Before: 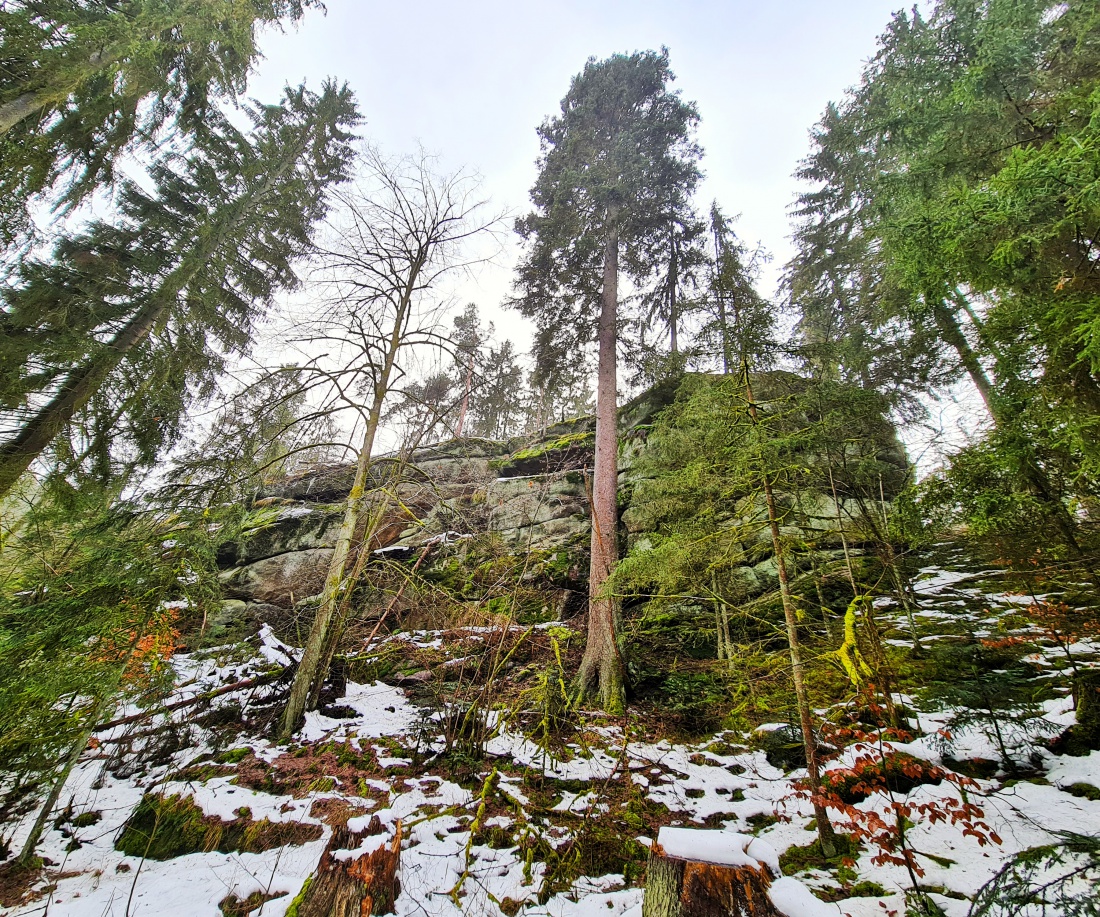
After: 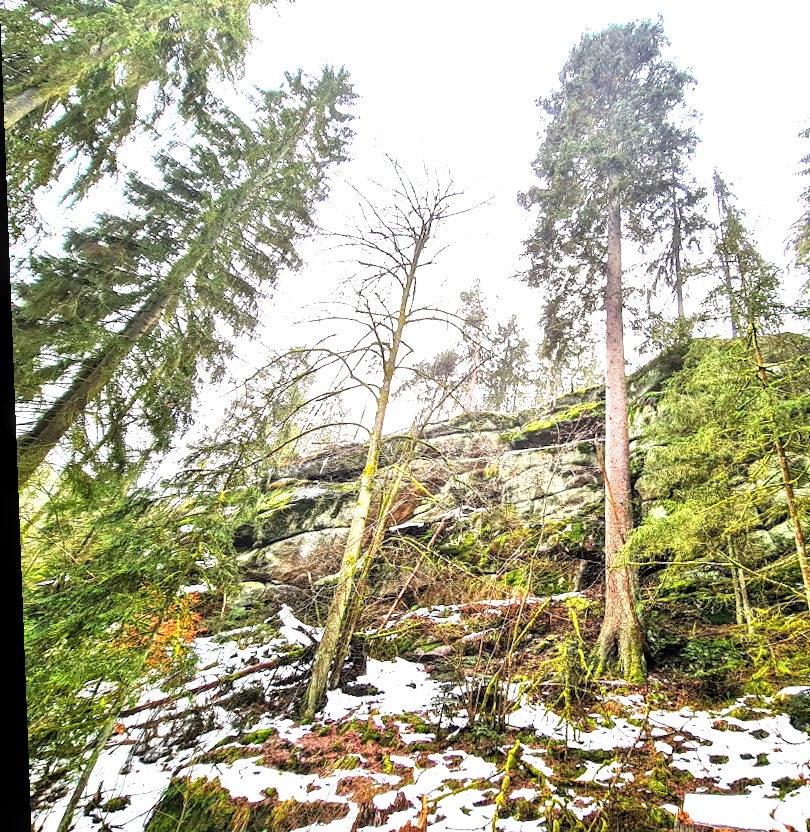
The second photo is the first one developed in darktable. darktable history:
local contrast: on, module defaults
rotate and perspective: rotation -2.22°, lens shift (horizontal) -0.022, automatic cropping off
crop: top 5.803%, right 27.864%, bottom 5.804%
exposure: black level correction 0.001, exposure 1.3 EV, compensate highlight preservation false
